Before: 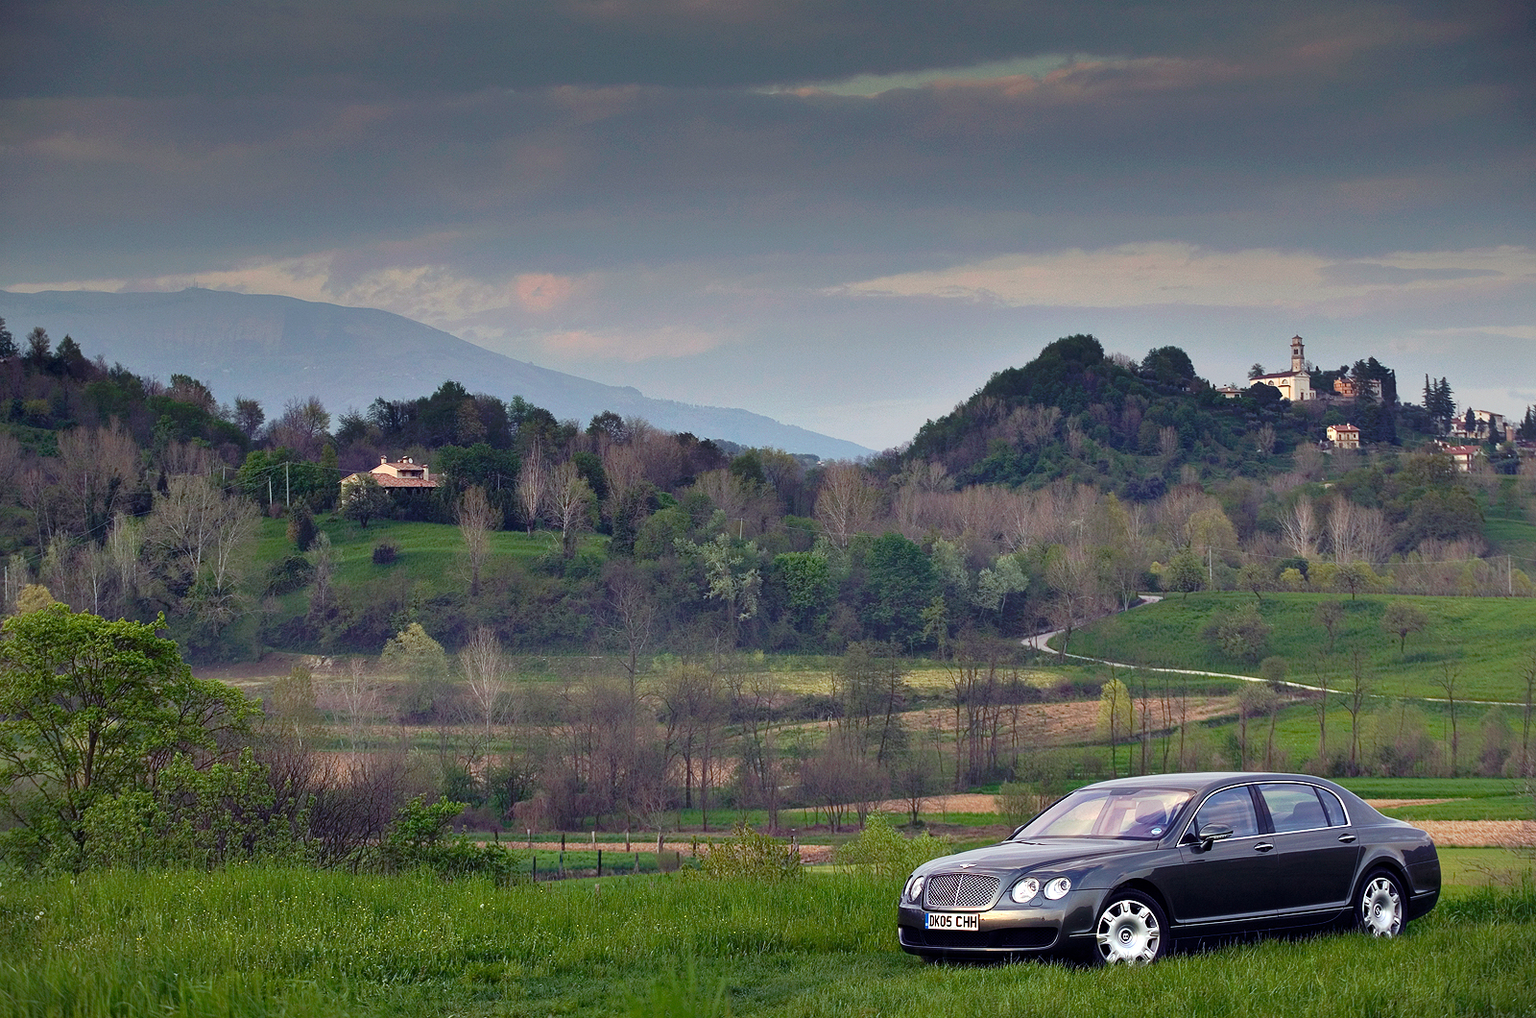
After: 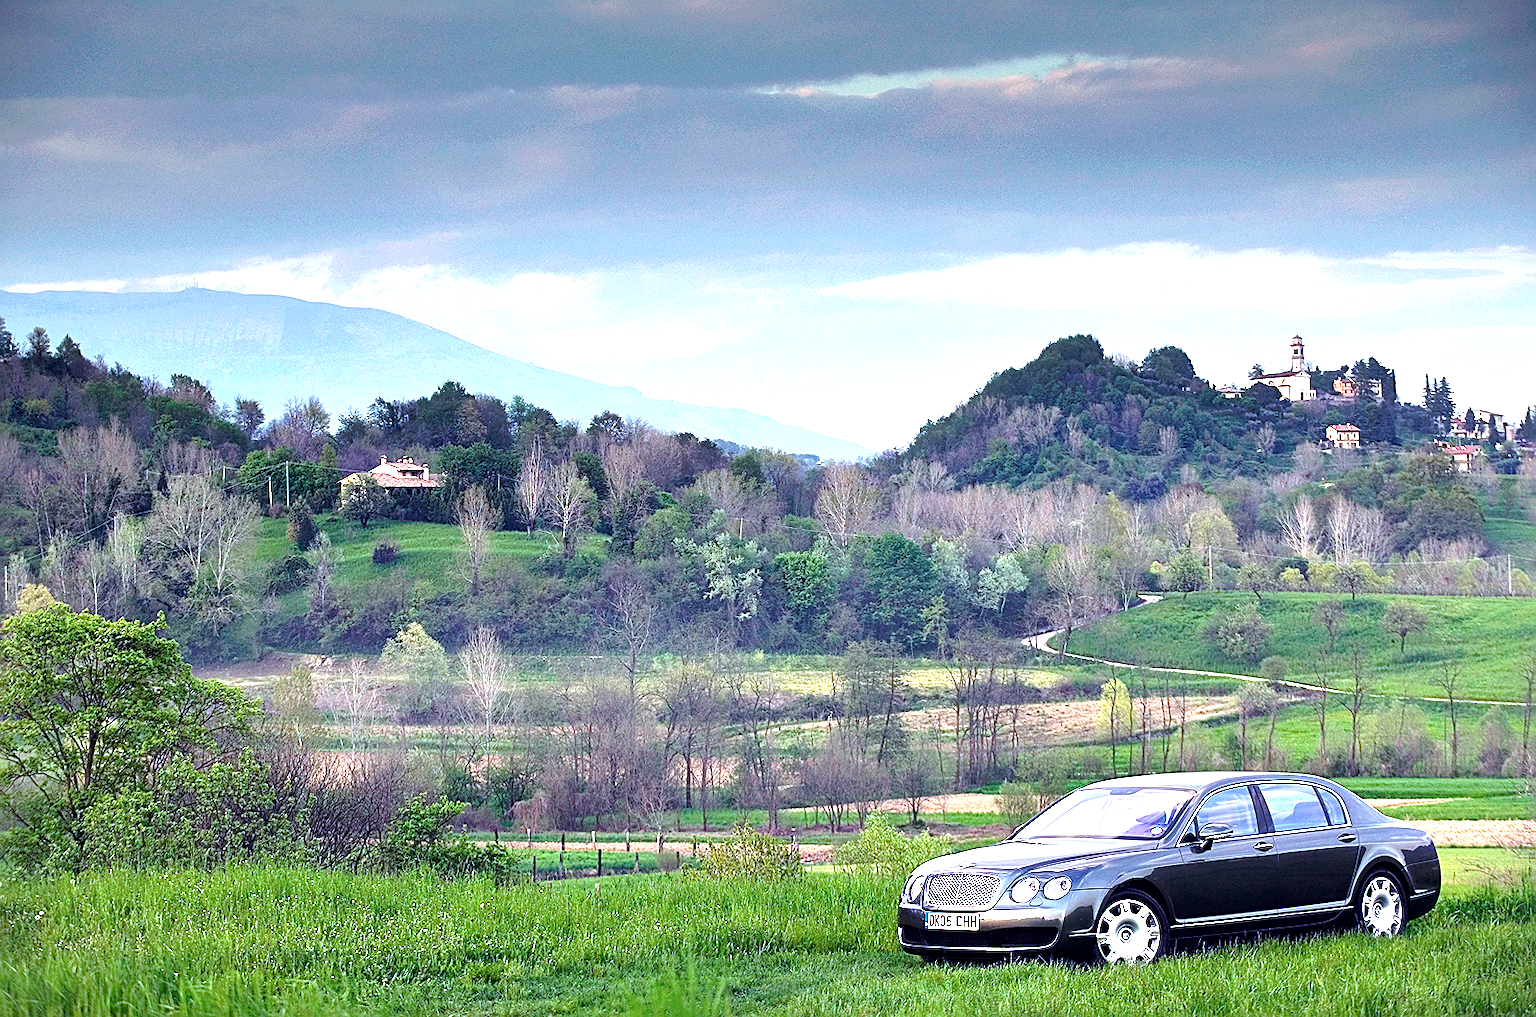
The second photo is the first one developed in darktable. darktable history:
exposure: black level correction 0, exposure 0.948 EV, compensate exposure bias true, compensate highlight preservation false
tone equalizer: -8 EV -0.718 EV, -7 EV -0.717 EV, -6 EV -0.607 EV, -5 EV -0.382 EV, -3 EV 0.384 EV, -2 EV 0.6 EV, -1 EV 0.695 EV, +0 EV 0.734 EV, luminance estimator HSV value / RGB max
local contrast: mode bilateral grid, contrast 20, coarseness 50, detail 132%, midtone range 0.2
color calibration: illuminant custom, x 0.368, y 0.373, temperature 4341.92 K, gamut compression 0.981
sharpen: on, module defaults
